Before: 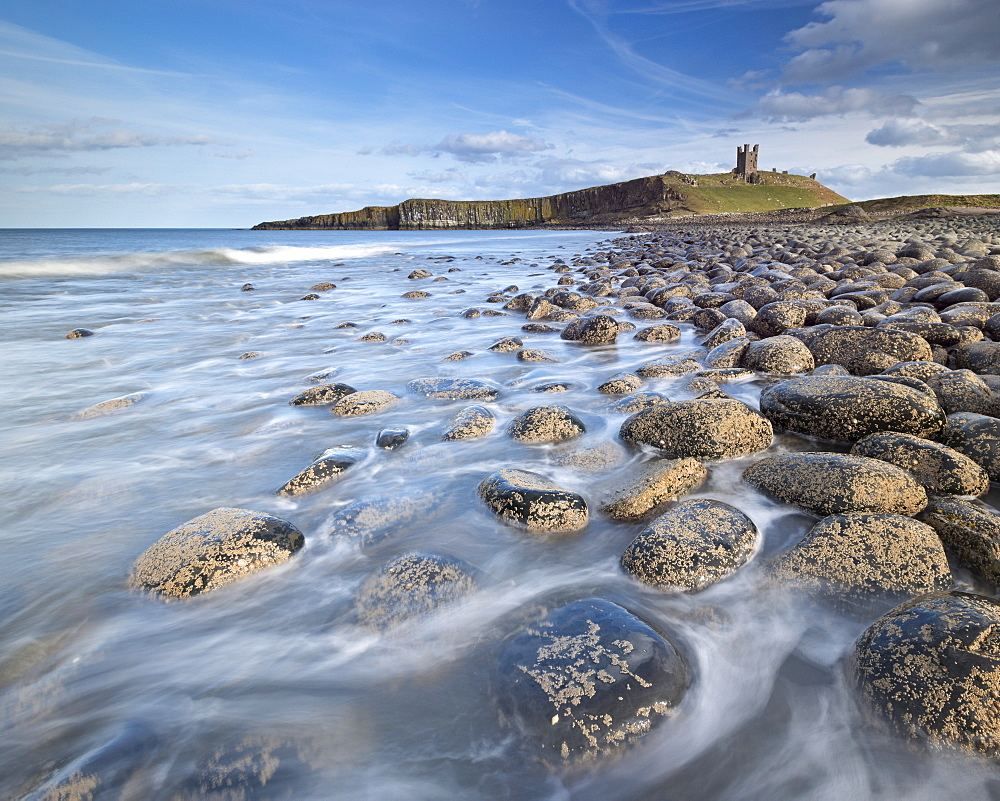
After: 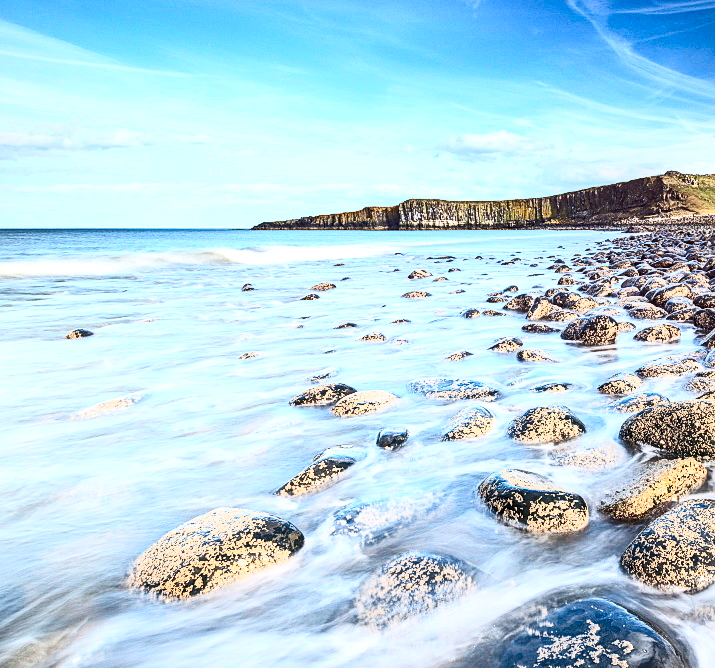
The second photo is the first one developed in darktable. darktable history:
local contrast: detail 130%
crop: right 28.458%, bottom 16.523%
contrast brightness saturation: contrast 0.626, brightness 0.328, saturation 0.136
sharpen: amount 0.203
